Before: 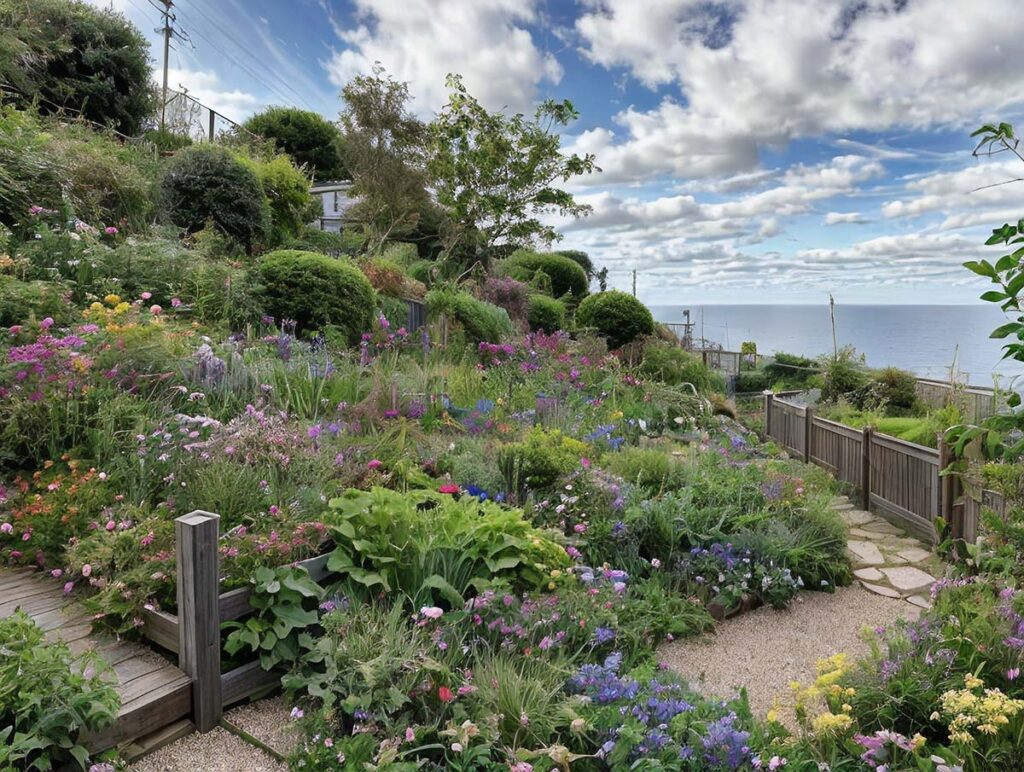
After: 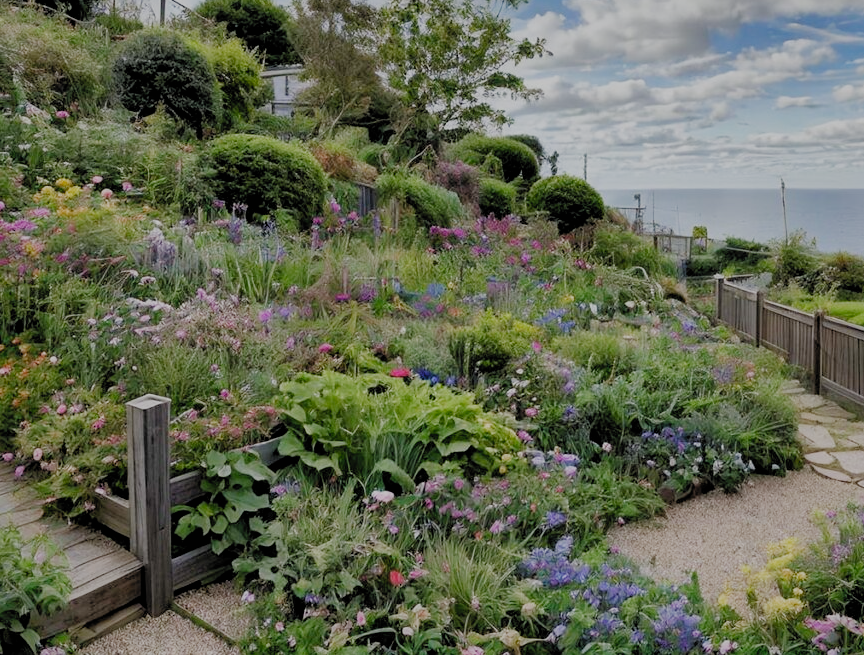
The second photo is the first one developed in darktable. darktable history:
filmic rgb: black relative exposure -4.83 EV, white relative exposure 4.02 EV, hardness 2.81, preserve chrominance no, color science v5 (2021), contrast in shadows safe, contrast in highlights safe
crop and rotate: left 4.858%, top 15.125%, right 10.697%
shadows and highlights: on, module defaults
